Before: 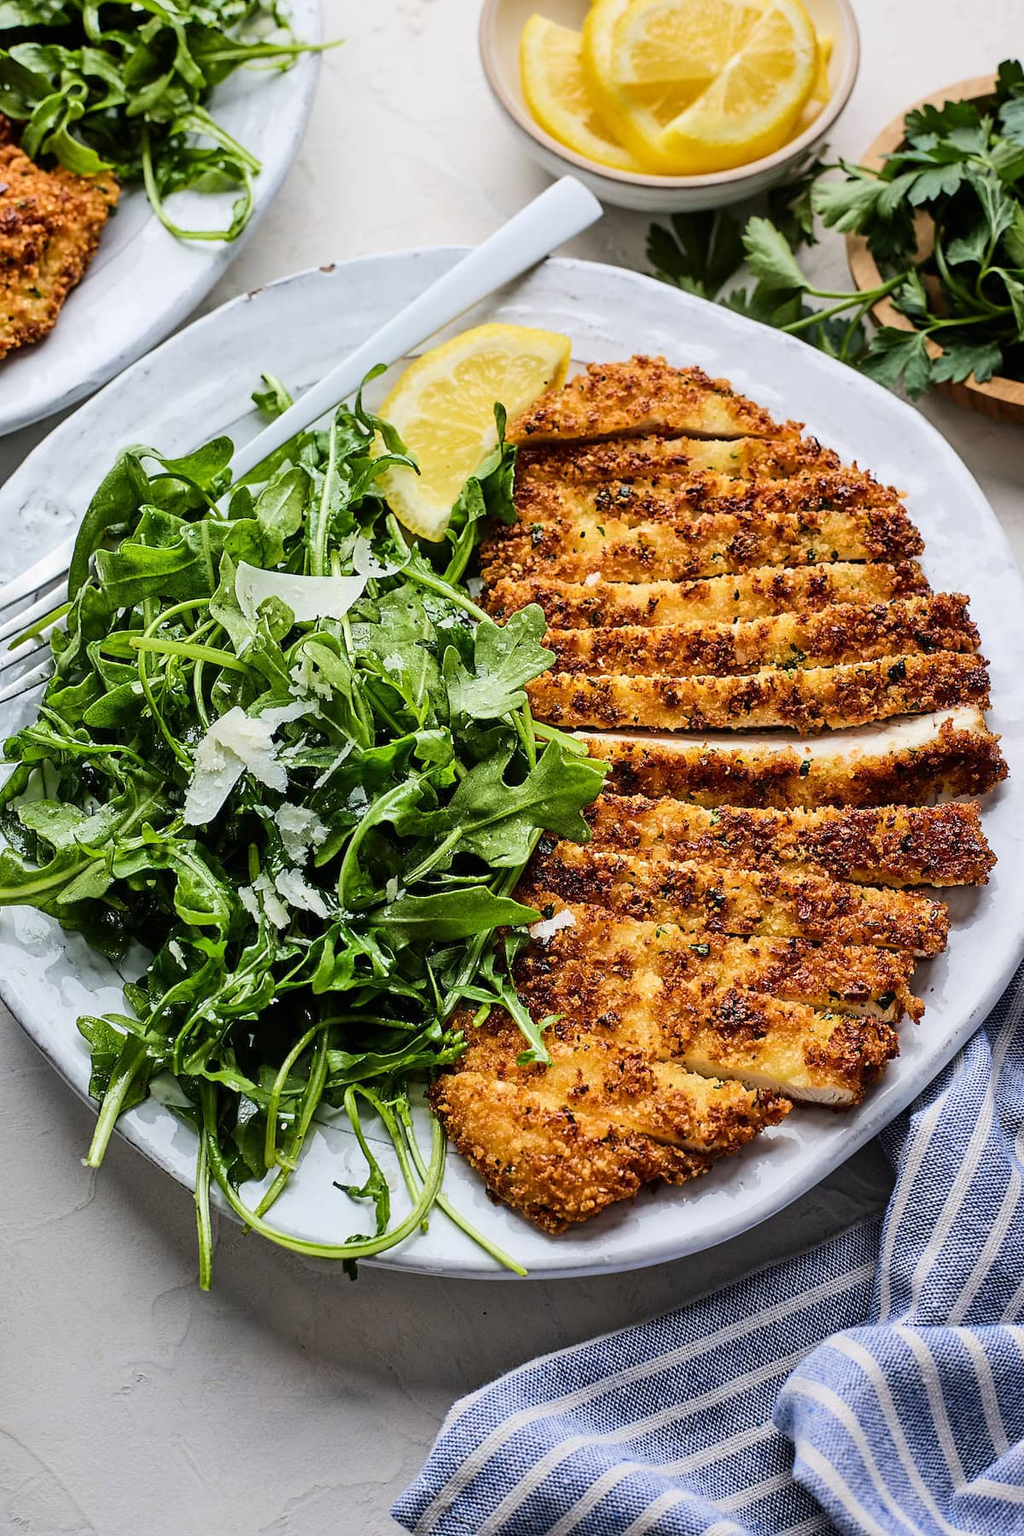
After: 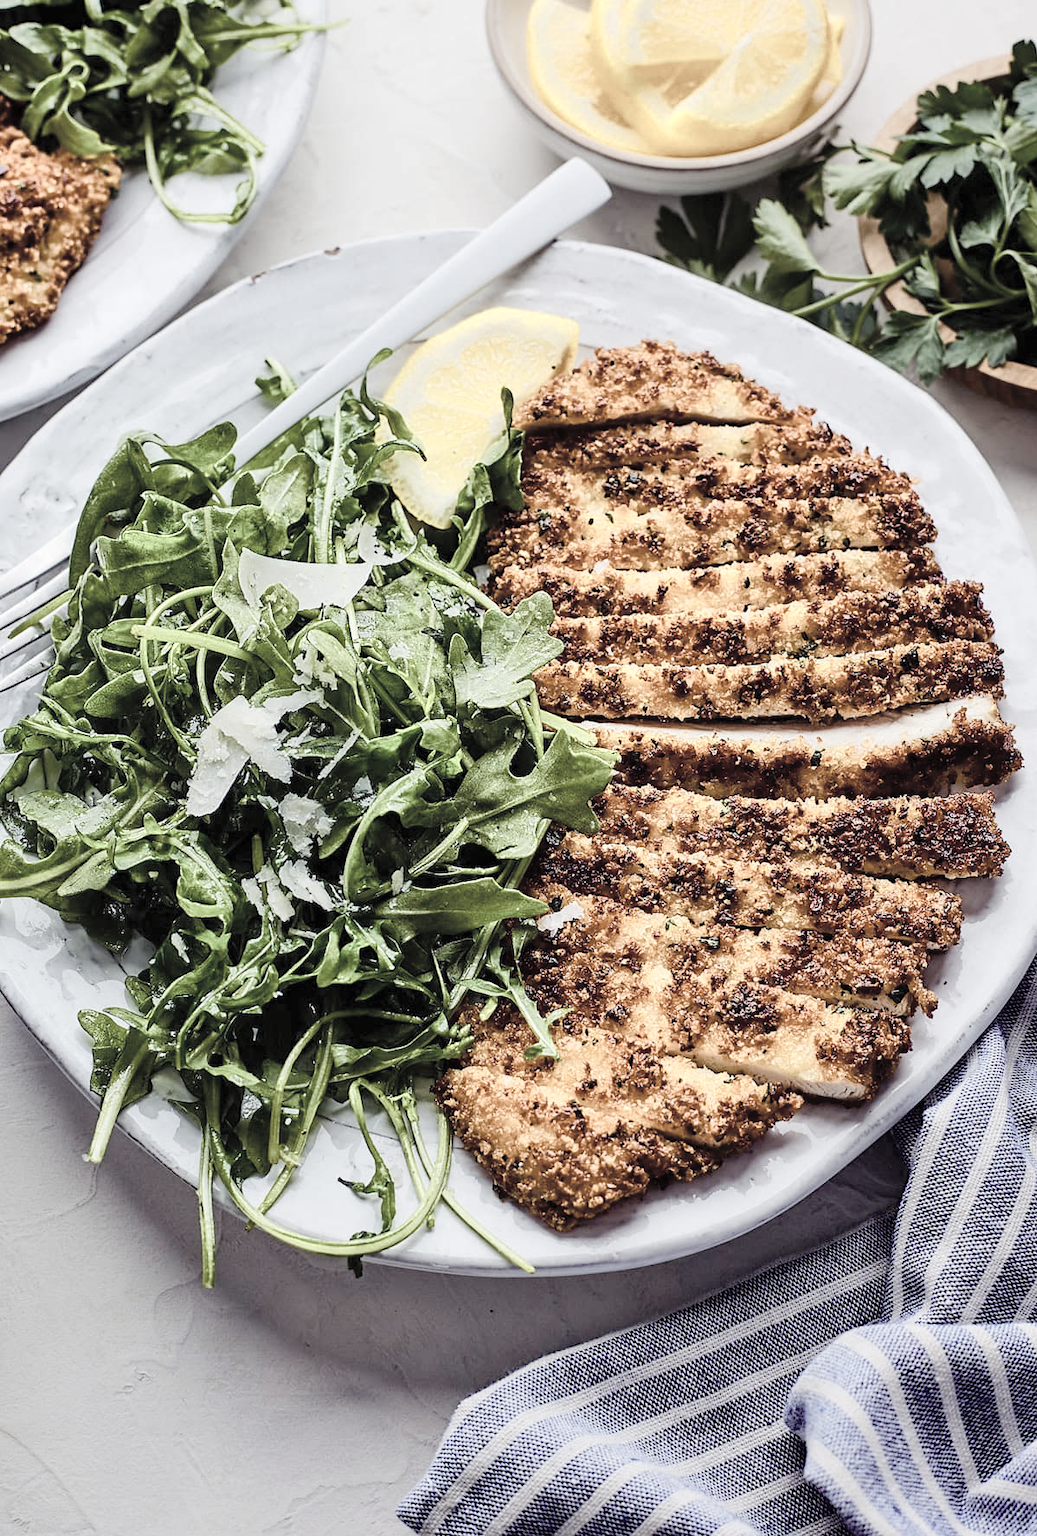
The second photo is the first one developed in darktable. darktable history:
color balance rgb: shadows lift › luminance -22.057%, shadows lift › chroma 8.839%, shadows lift › hue 285.65°, perceptual saturation grading › global saturation 20%, perceptual saturation grading › highlights -50.543%, perceptual saturation grading › shadows 31.009%, perceptual brilliance grading › global brilliance 2.878%, perceptual brilliance grading › highlights -2.781%, perceptual brilliance grading › shadows 3.43%, saturation formula JzAzBz (2021)
crop: top 1.336%, right 0.022%
tone equalizer: on, module defaults
contrast brightness saturation: brightness 0.185, saturation -0.49
